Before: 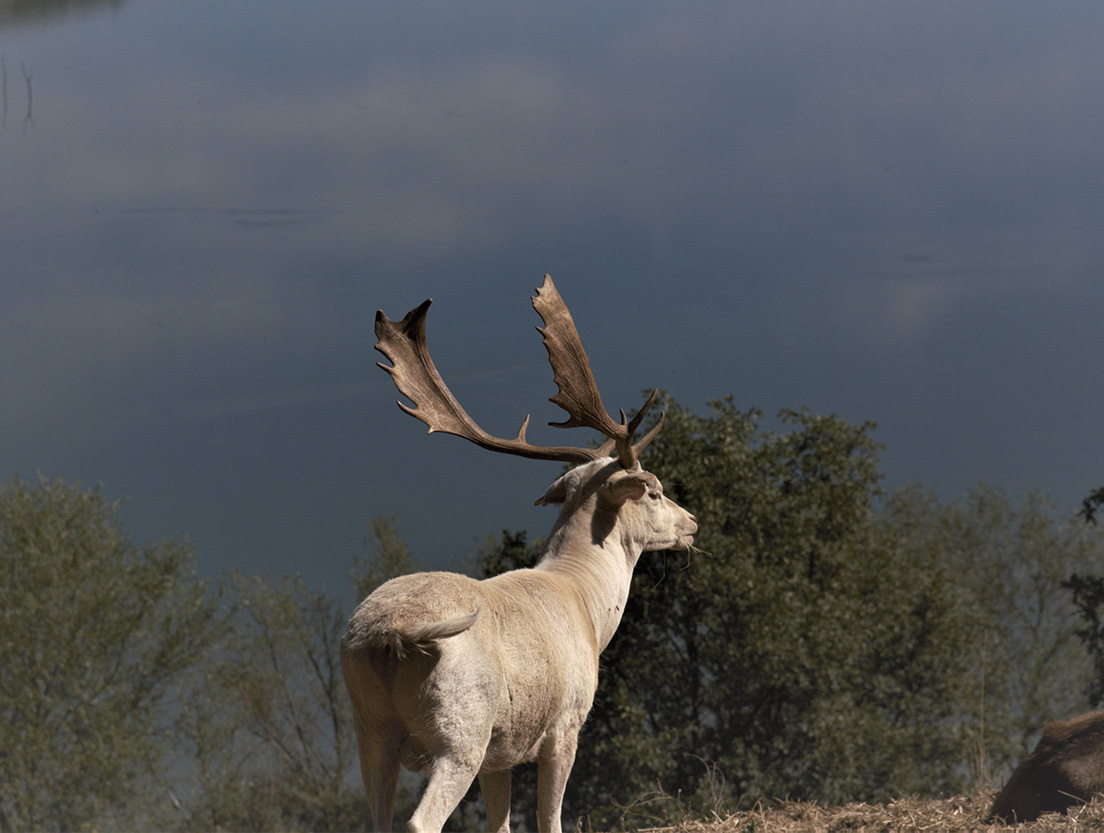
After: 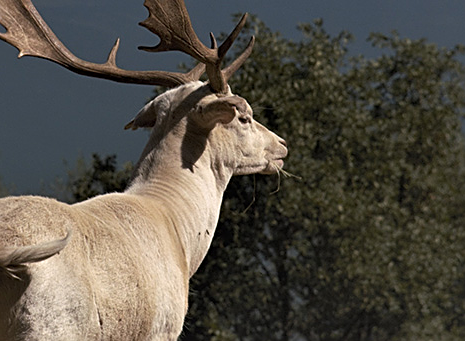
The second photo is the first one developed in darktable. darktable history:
crop: left 37.221%, top 45.169%, right 20.63%, bottom 13.777%
sharpen: on, module defaults
